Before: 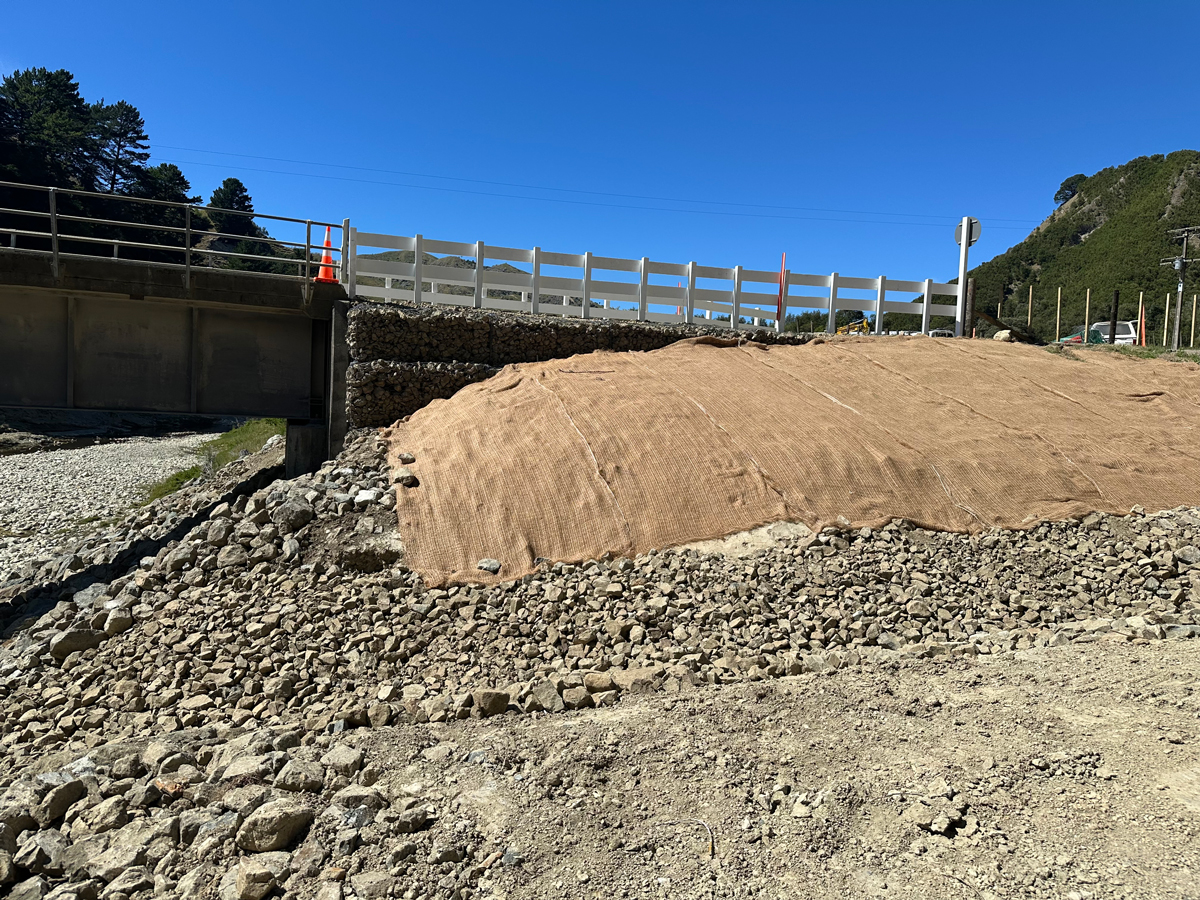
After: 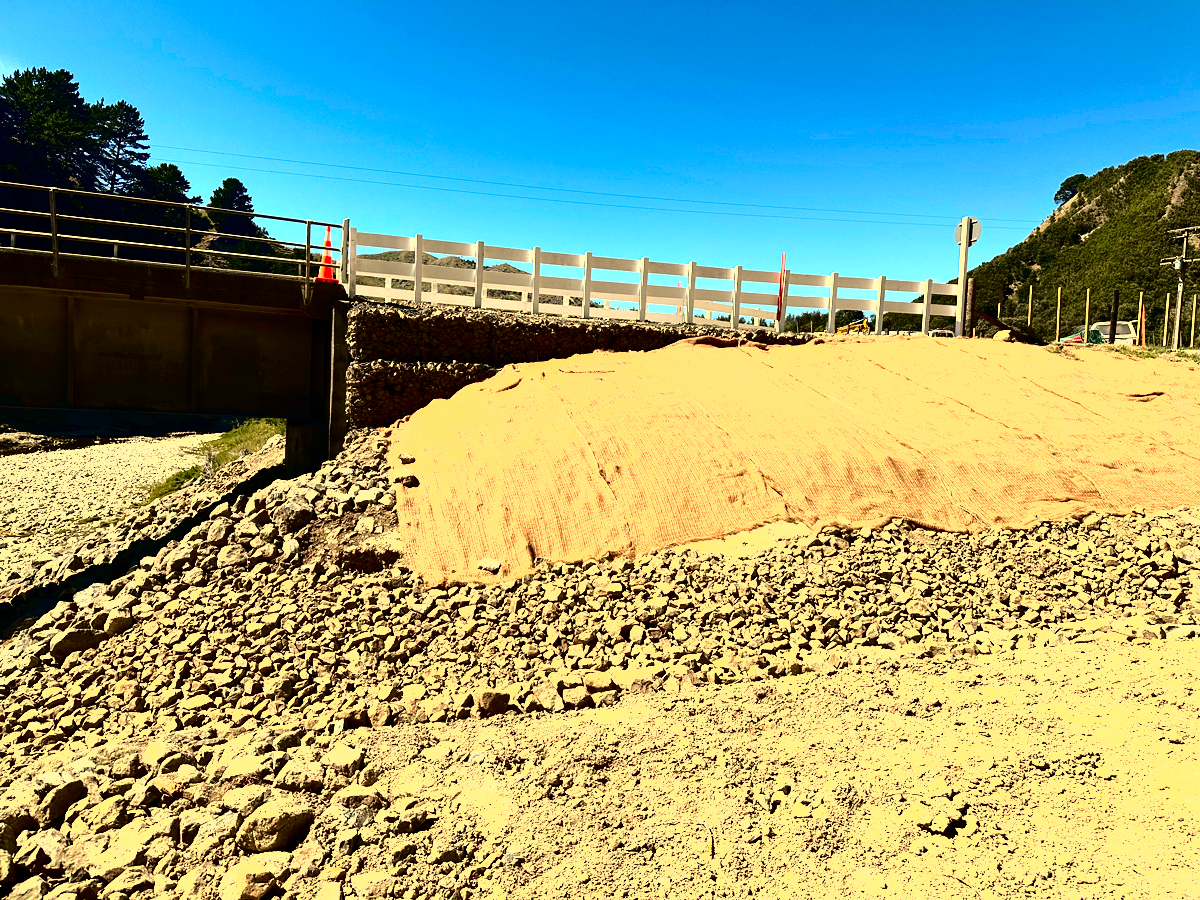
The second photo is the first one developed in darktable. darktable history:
exposure: black level correction 0, exposure 1.5 EV, compensate highlight preservation false
contrast brightness saturation: contrast 0.13, brightness -0.24, saturation 0.14
fill light: exposure -2 EV, width 8.6
white balance: red 1.138, green 0.996, blue 0.812
